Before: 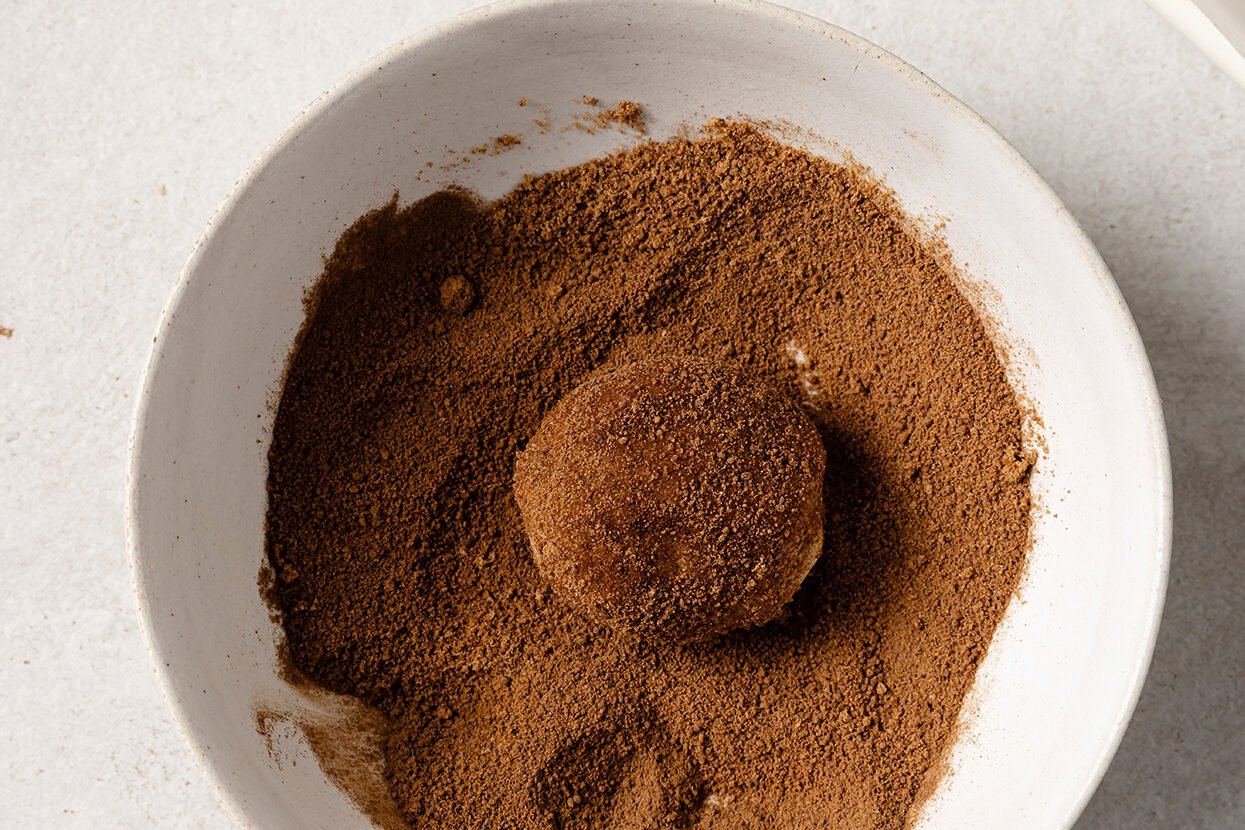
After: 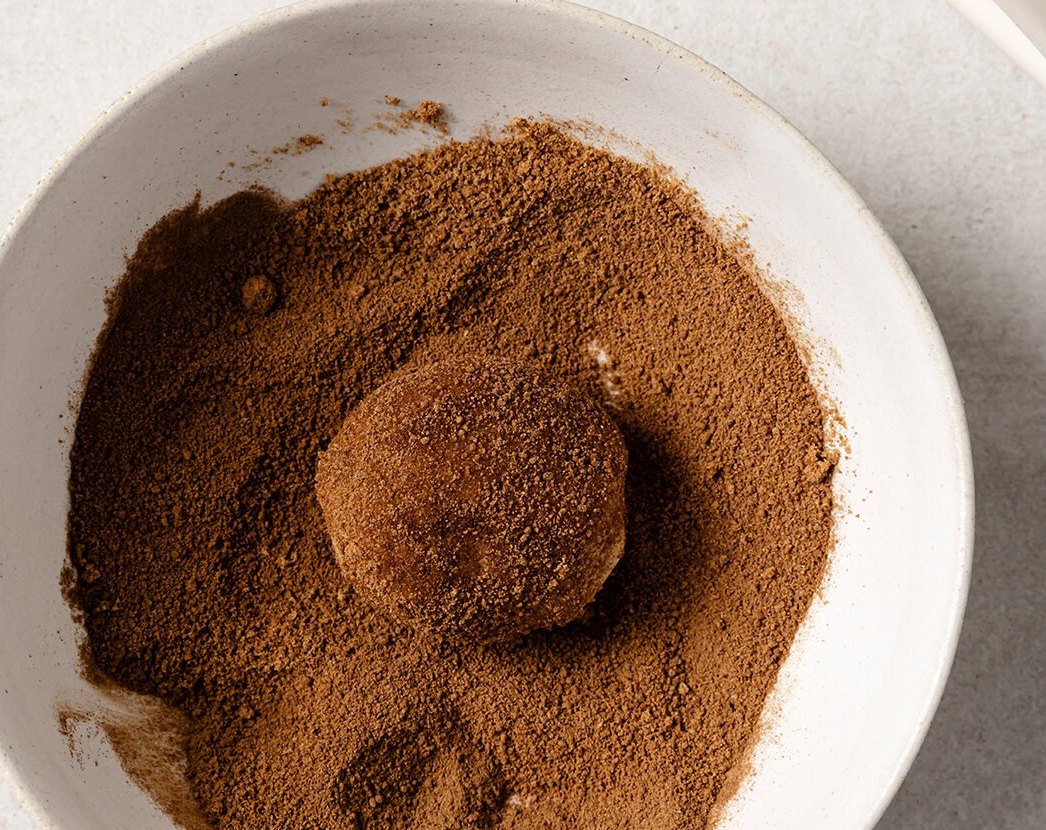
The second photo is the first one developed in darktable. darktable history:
crop: left 15.933%
exposure: exposure 0.014 EV, compensate exposure bias true, compensate highlight preservation false
